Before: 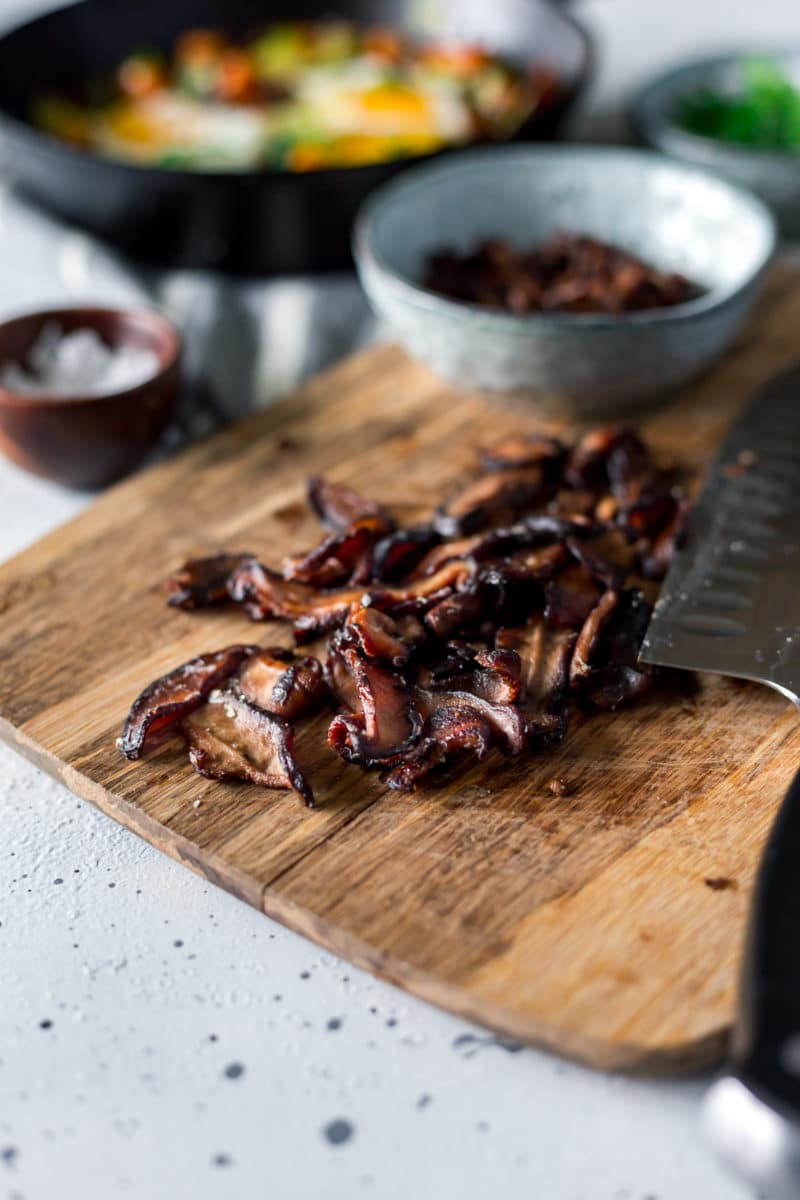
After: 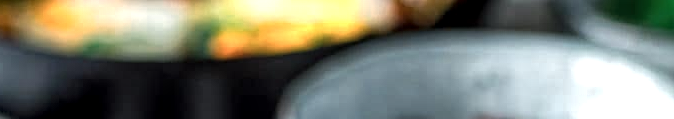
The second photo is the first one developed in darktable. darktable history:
exposure: exposure 0.2 EV, compensate highlight preservation false
color zones: curves: ch0 [(0.018, 0.548) (0.197, 0.654) (0.425, 0.447) (0.605, 0.658) (0.732, 0.579)]; ch1 [(0.105, 0.531) (0.224, 0.531) (0.386, 0.39) (0.618, 0.456) (0.732, 0.456) (0.956, 0.421)]; ch2 [(0.039, 0.583) (0.215, 0.465) (0.399, 0.544) (0.465, 0.548) (0.614, 0.447) (0.724, 0.43) (0.882, 0.623) (0.956, 0.632)]
local contrast: highlights 74%, shadows 55%, detail 176%, midtone range 0.207
crop and rotate: left 9.644%, top 9.491%, right 6.021%, bottom 80.509%
